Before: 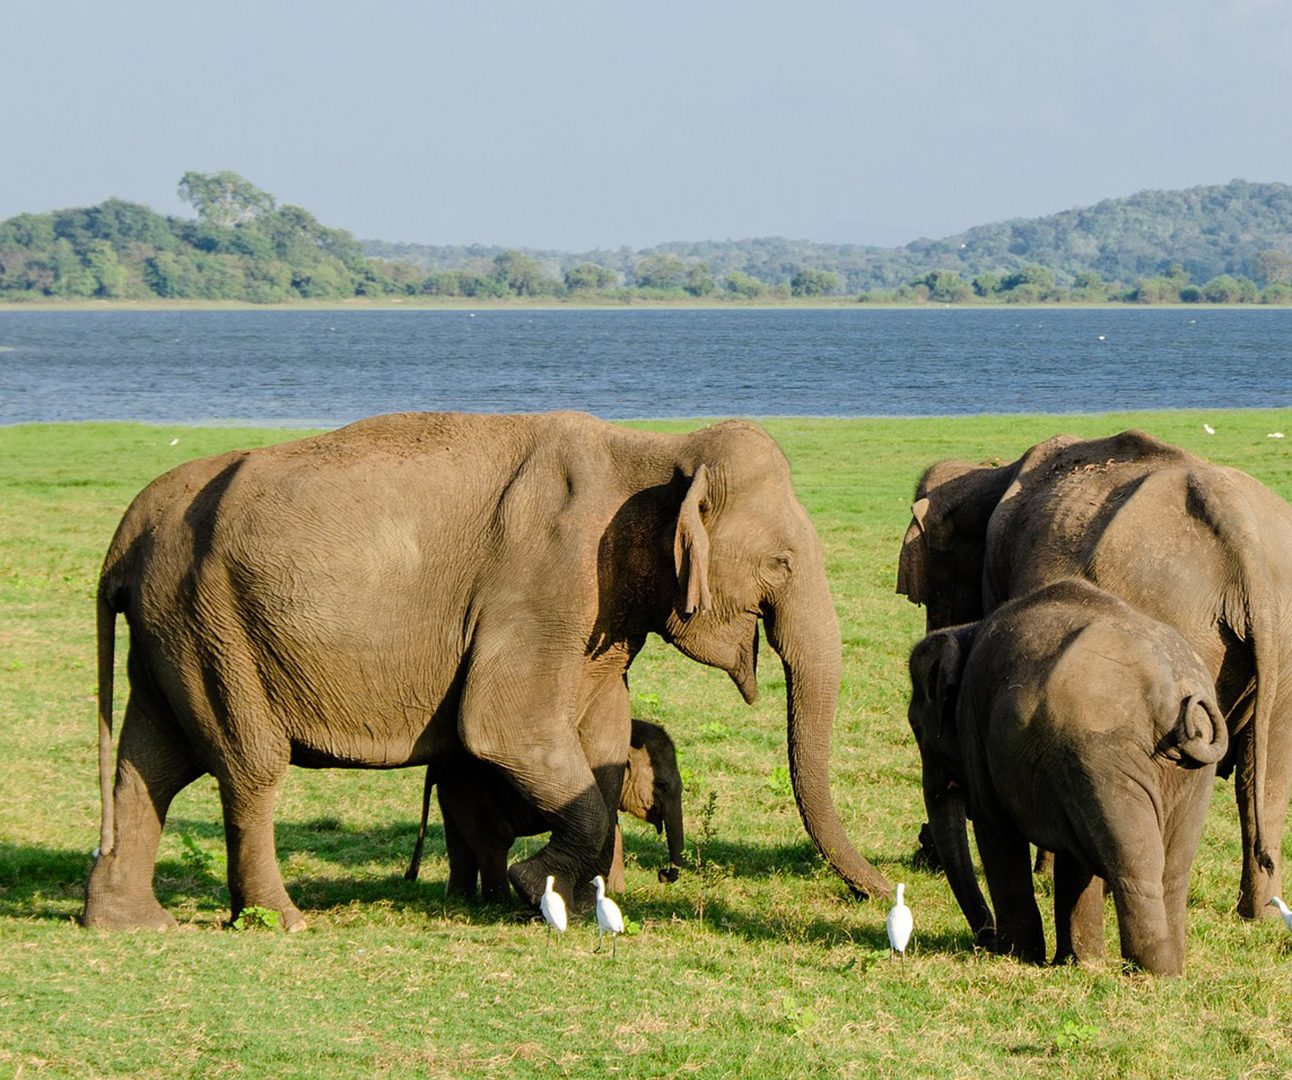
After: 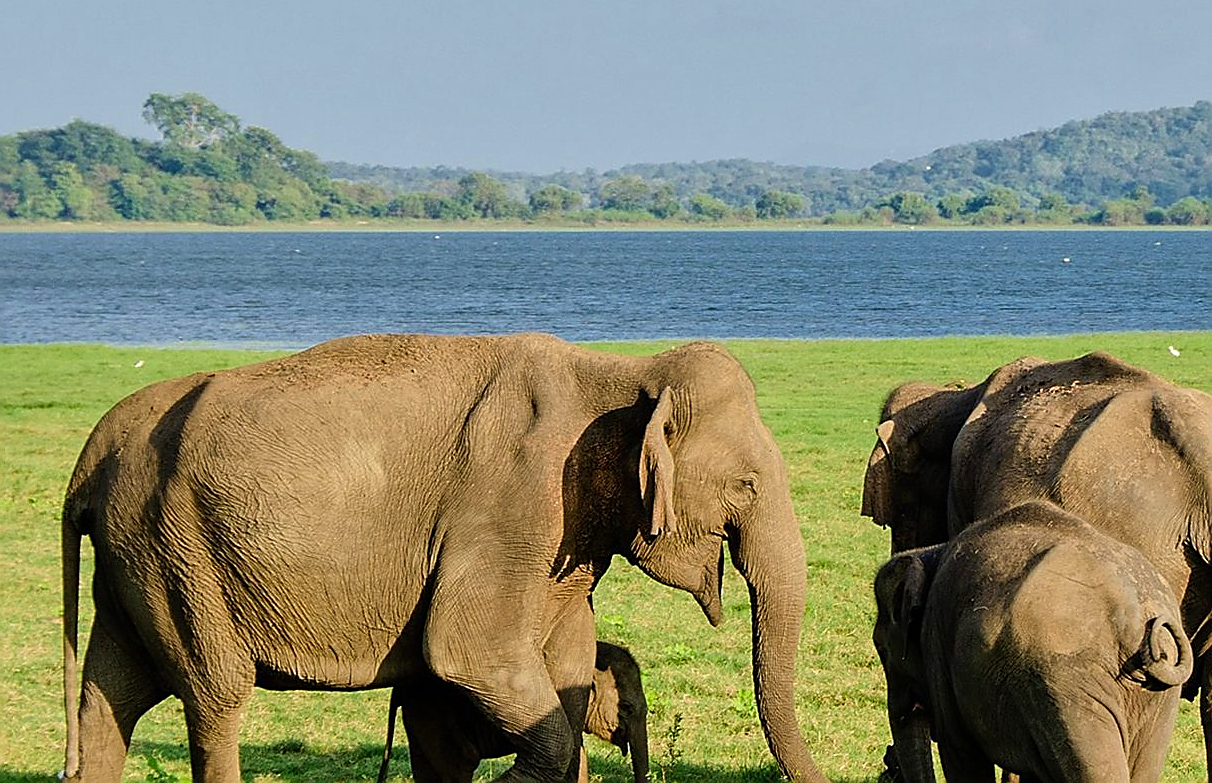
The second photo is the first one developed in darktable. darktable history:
sharpen: radius 1.4, amount 1.25, threshold 0.7
velvia: on, module defaults
crop: left 2.737%, top 7.287%, right 3.421%, bottom 20.179%
shadows and highlights: soften with gaussian
